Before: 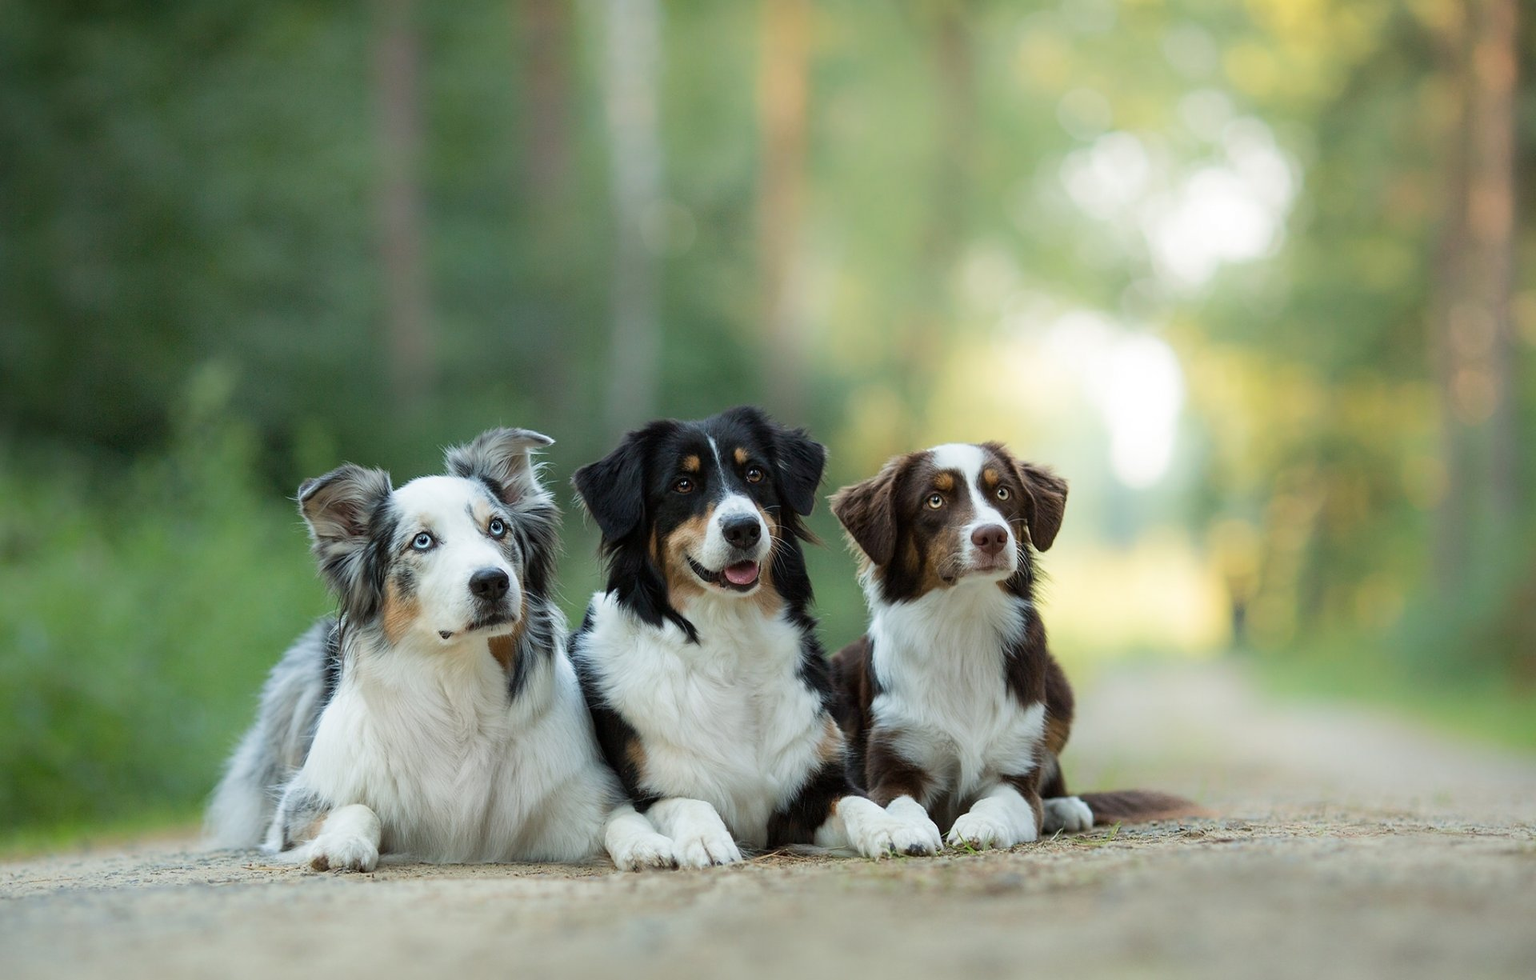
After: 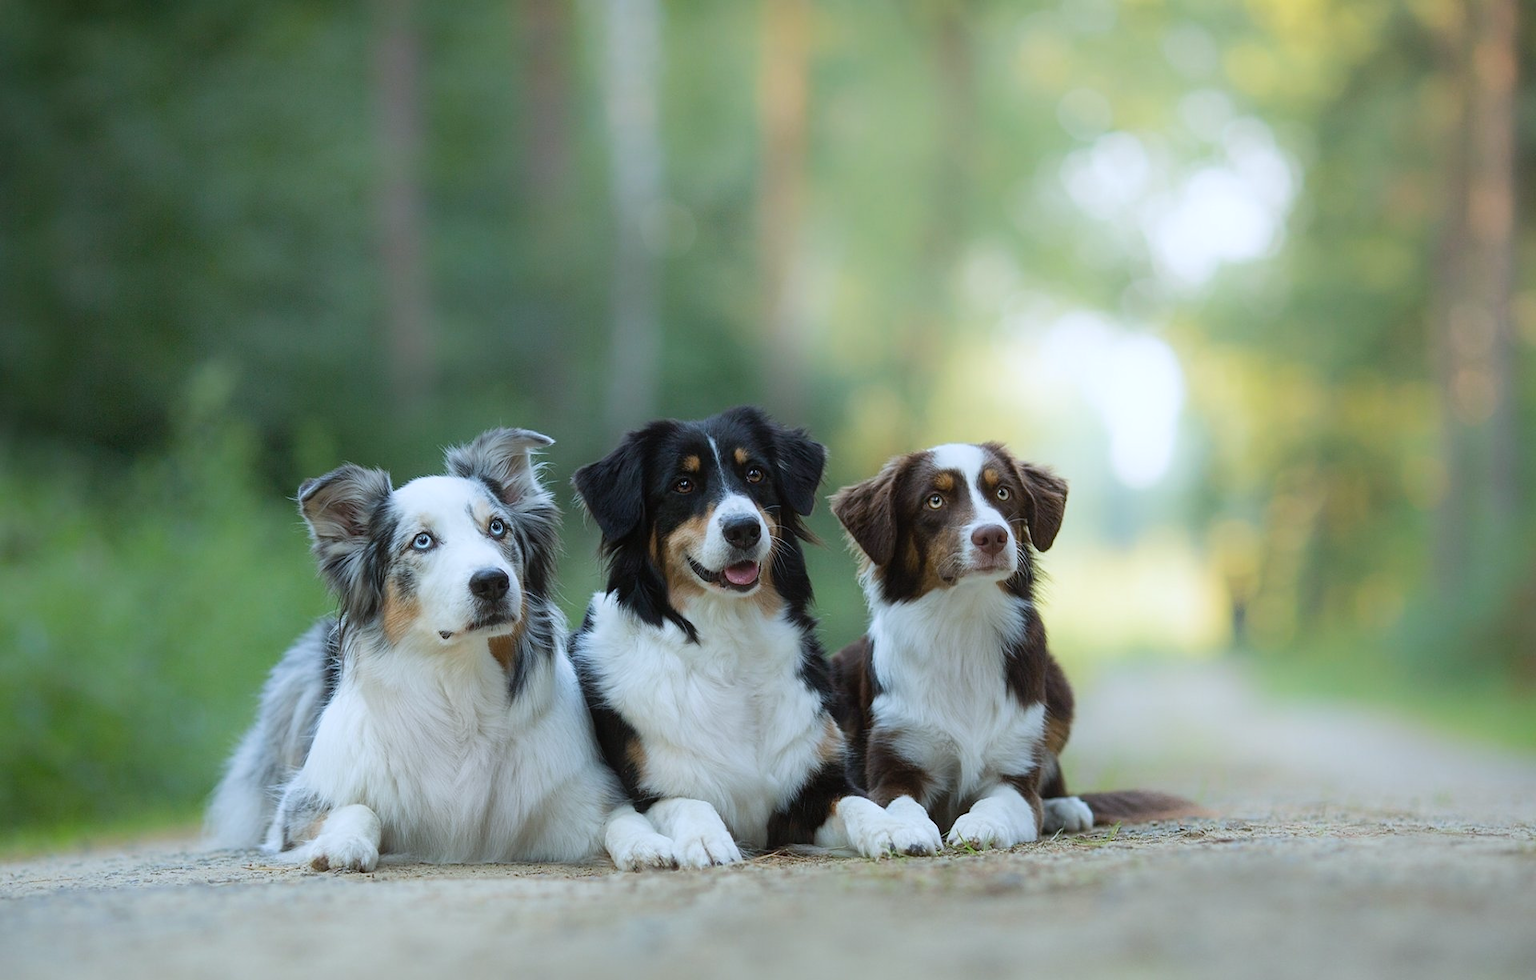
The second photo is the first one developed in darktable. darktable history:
contrast equalizer: y [[0.5, 0.488, 0.462, 0.461, 0.491, 0.5], [0.5 ×6], [0.5 ×6], [0 ×6], [0 ×6]]
white balance: red 0.954, blue 1.079
